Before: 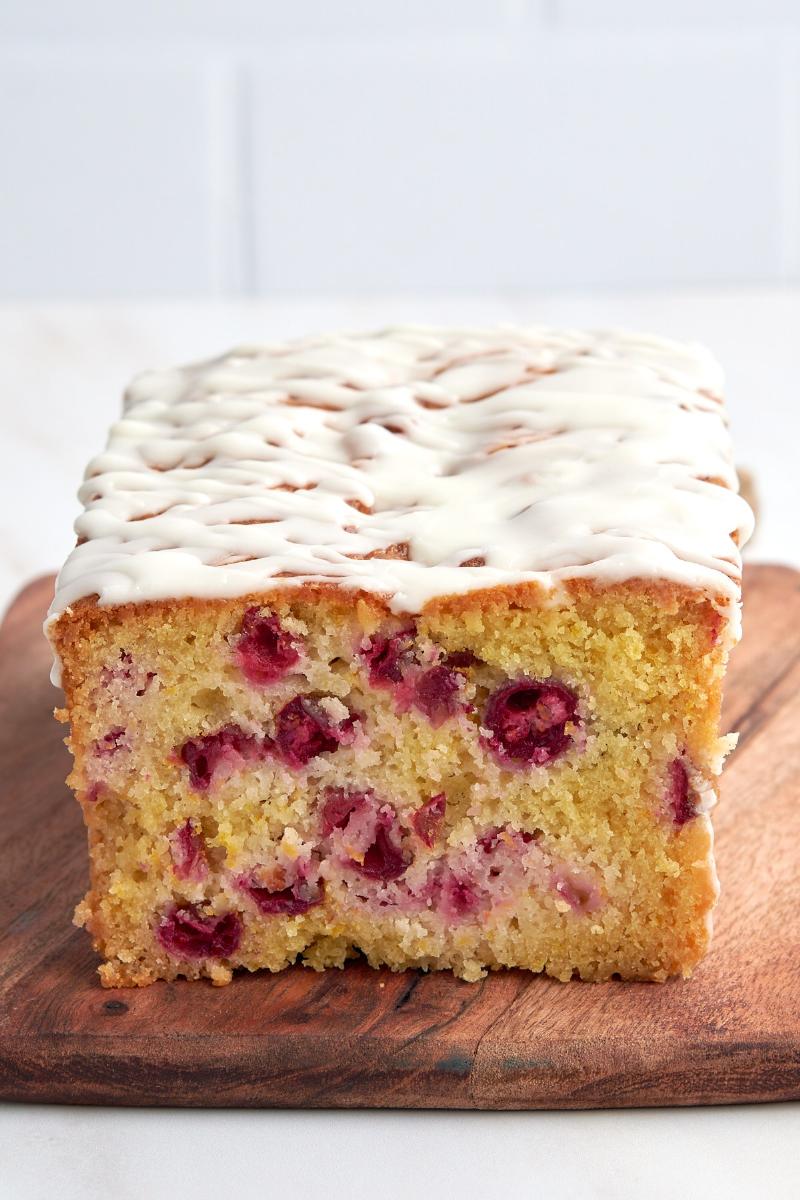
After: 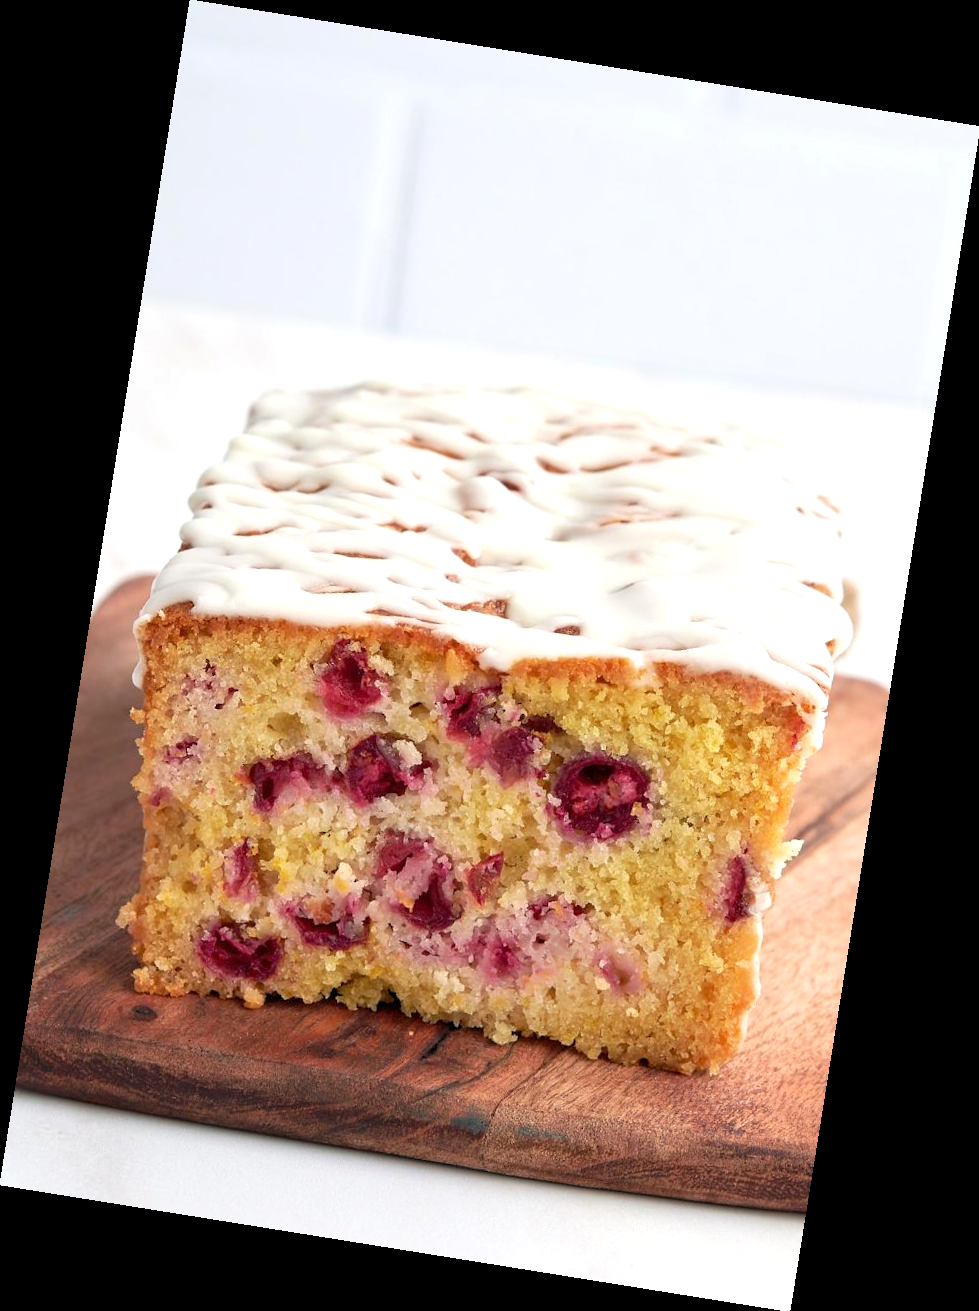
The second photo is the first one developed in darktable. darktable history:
rotate and perspective: rotation 9.12°, automatic cropping off
levels: levels [0.016, 0.5, 0.996]
exposure: exposure 0.207 EV, compensate highlight preservation false
tone equalizer: on, module defaults
sharpen: radius 2.883, amount 0.868, threshold 47.523
